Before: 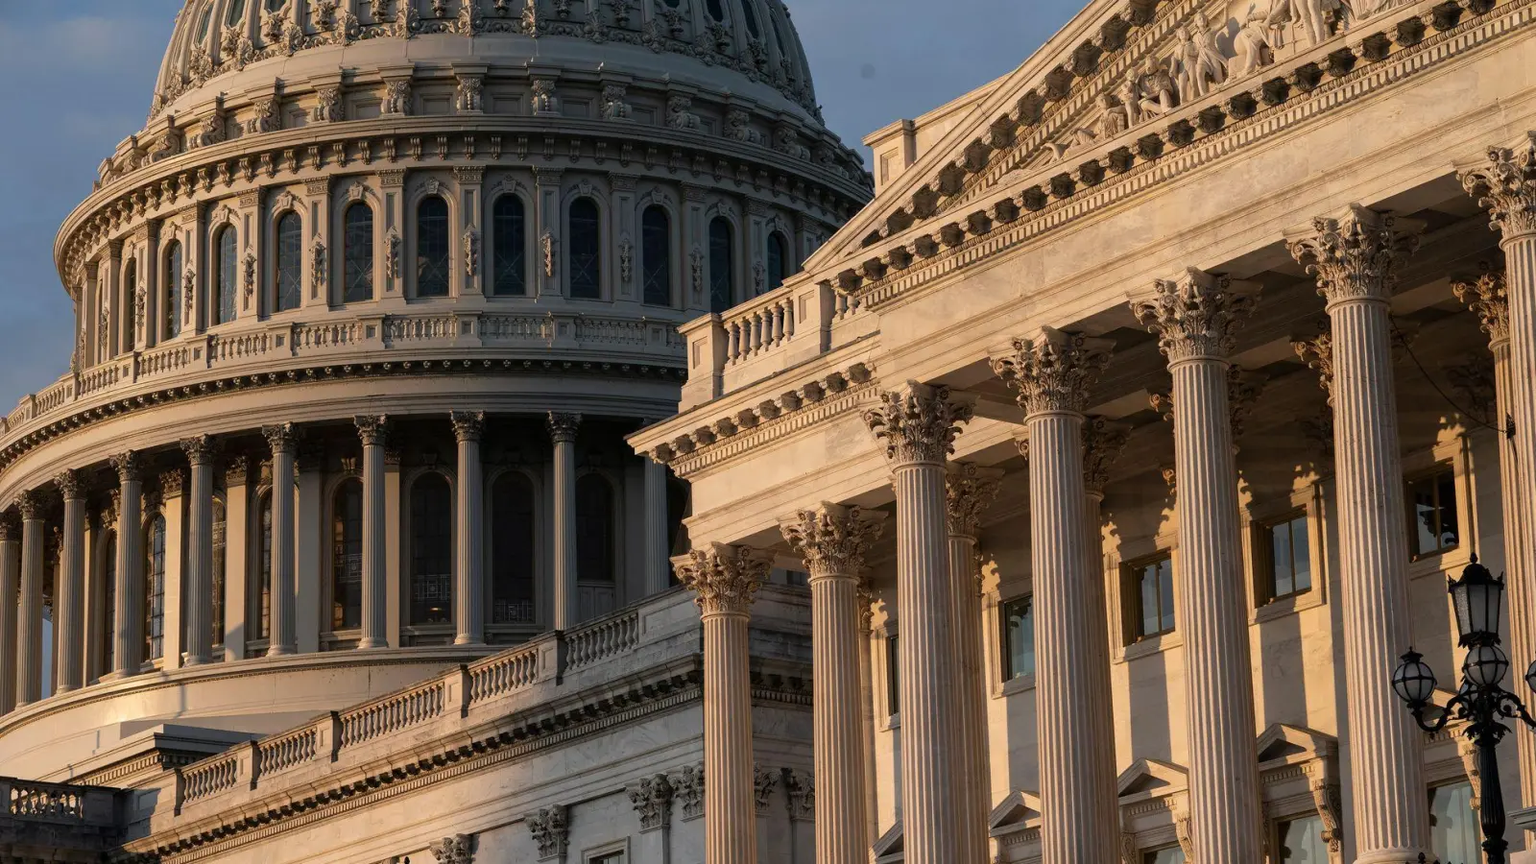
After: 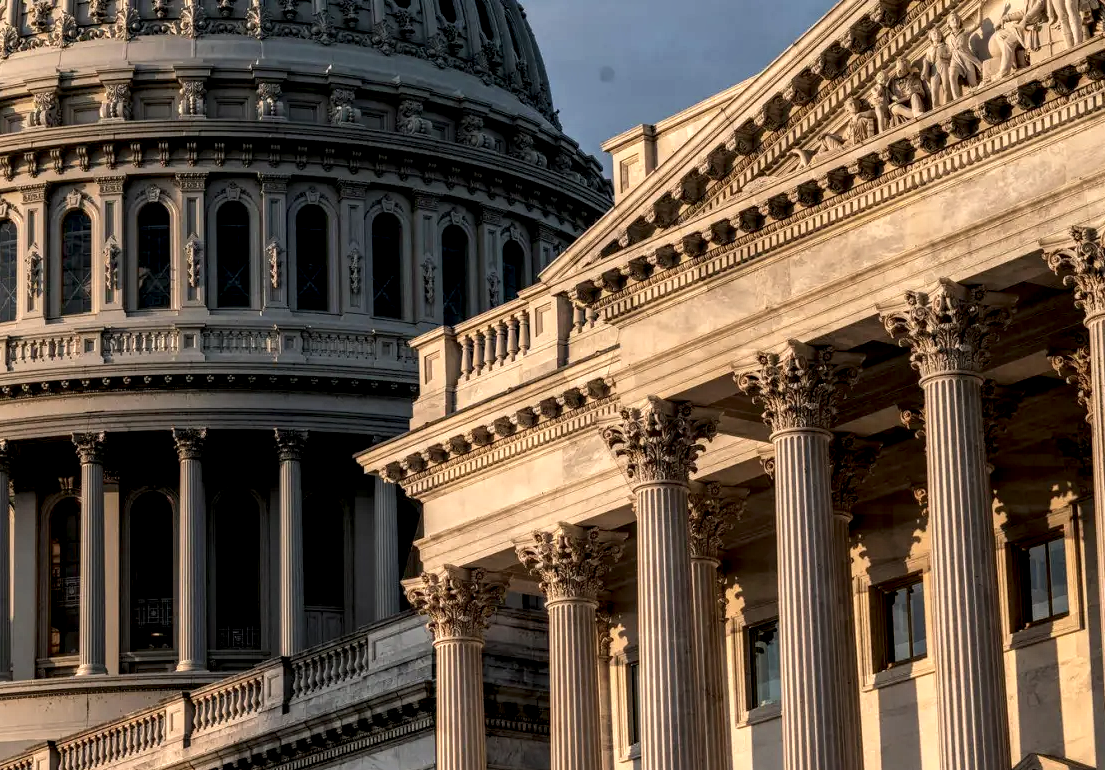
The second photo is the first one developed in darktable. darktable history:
crop: left 18.572%, right 12.361%, bottom 14.352%
local contrast: highlights 17%, detail 186%
